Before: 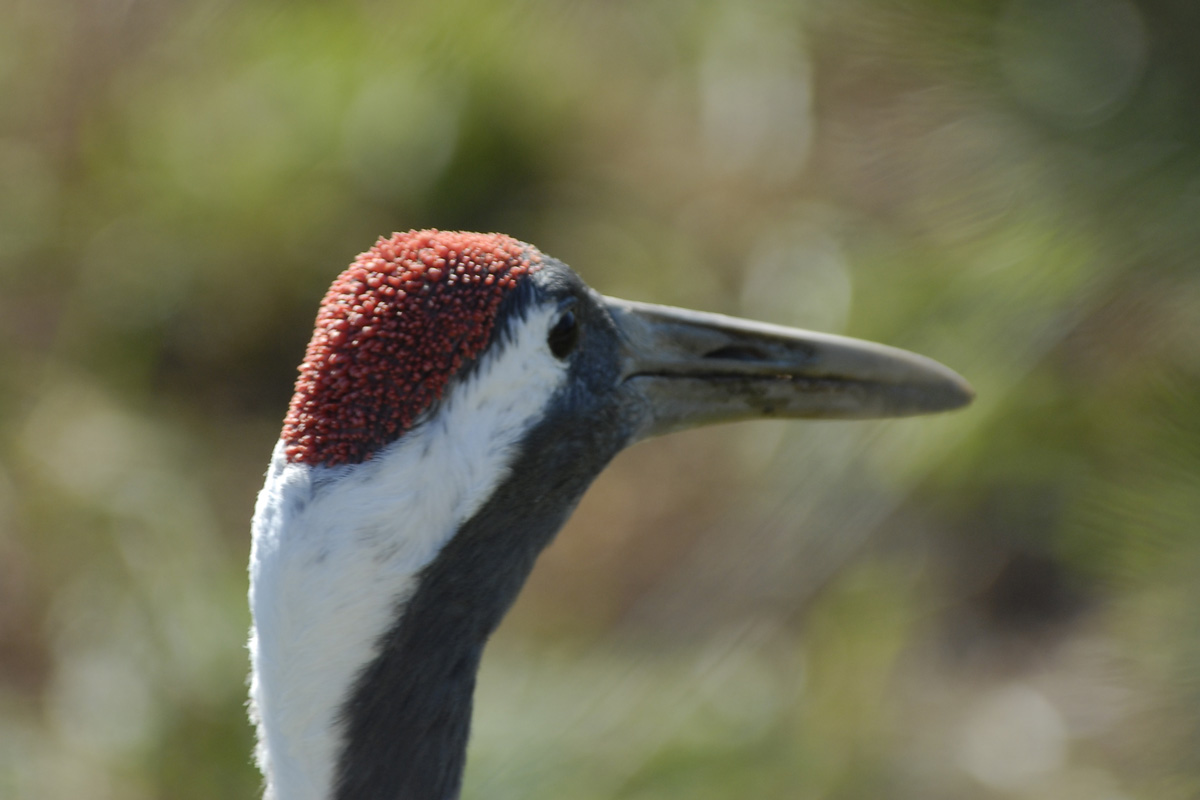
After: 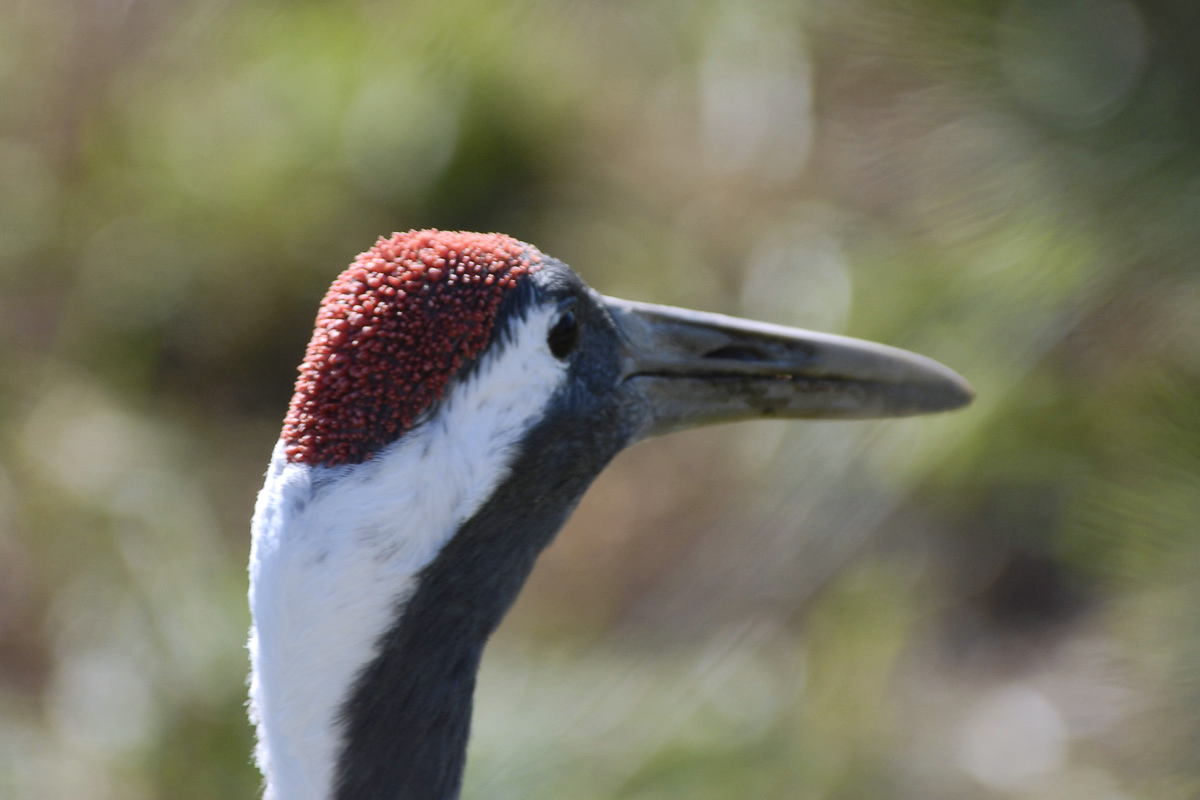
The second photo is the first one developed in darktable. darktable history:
contrast brightness saturation: contrast 0.15, brightness 0.05
white balance: red 1.004, blue 1.096
